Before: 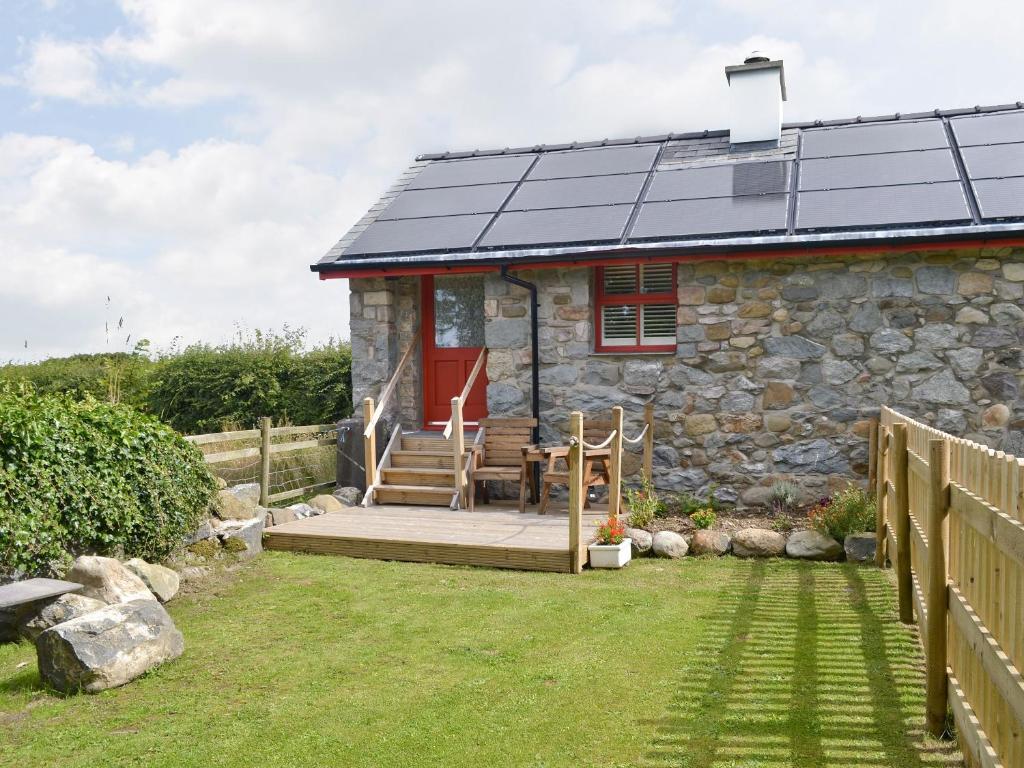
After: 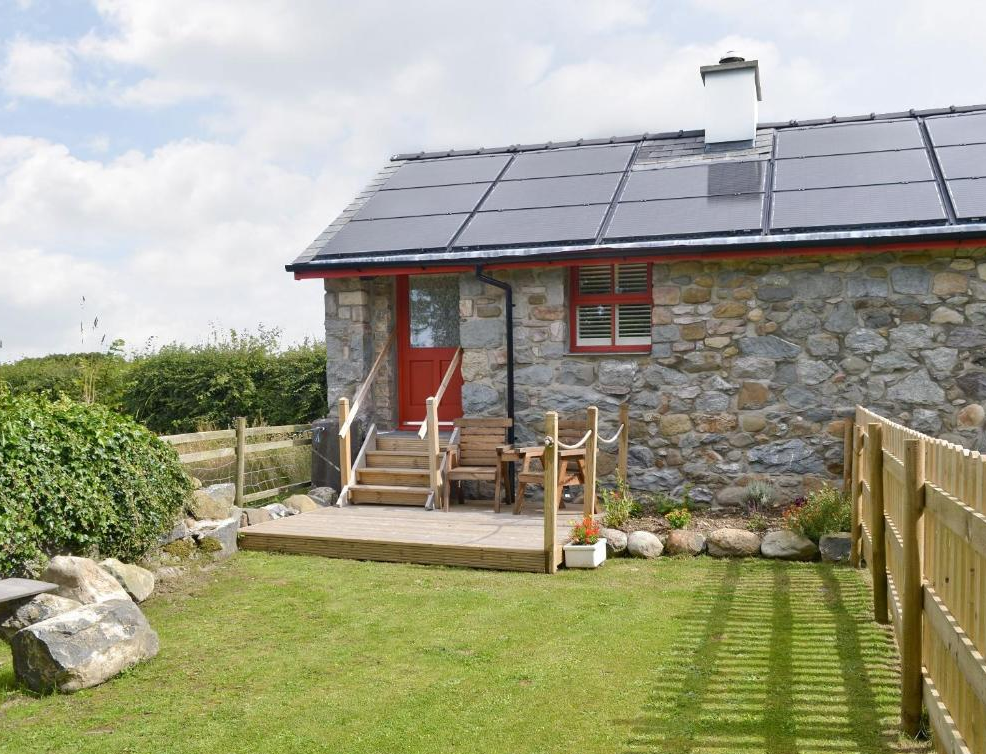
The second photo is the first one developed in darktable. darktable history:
crop and rotate: left 2.502%, right 1.125%, bottom 1.777%
